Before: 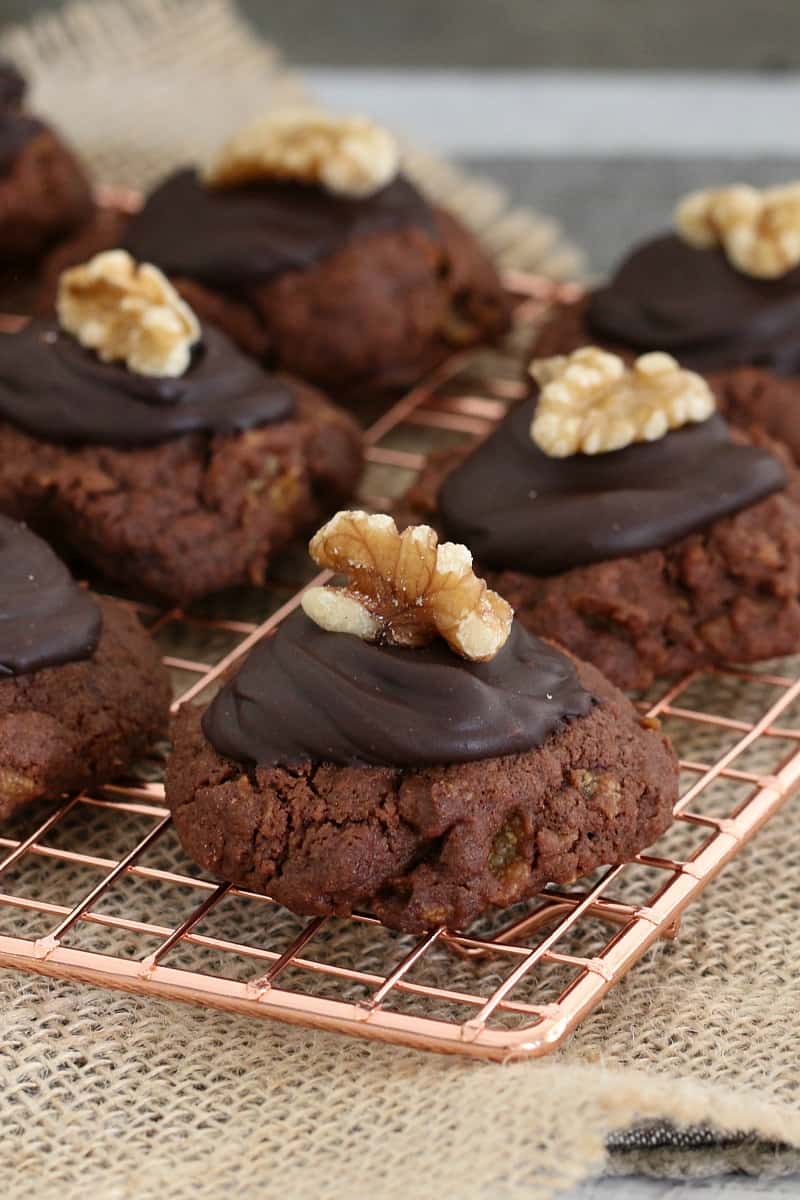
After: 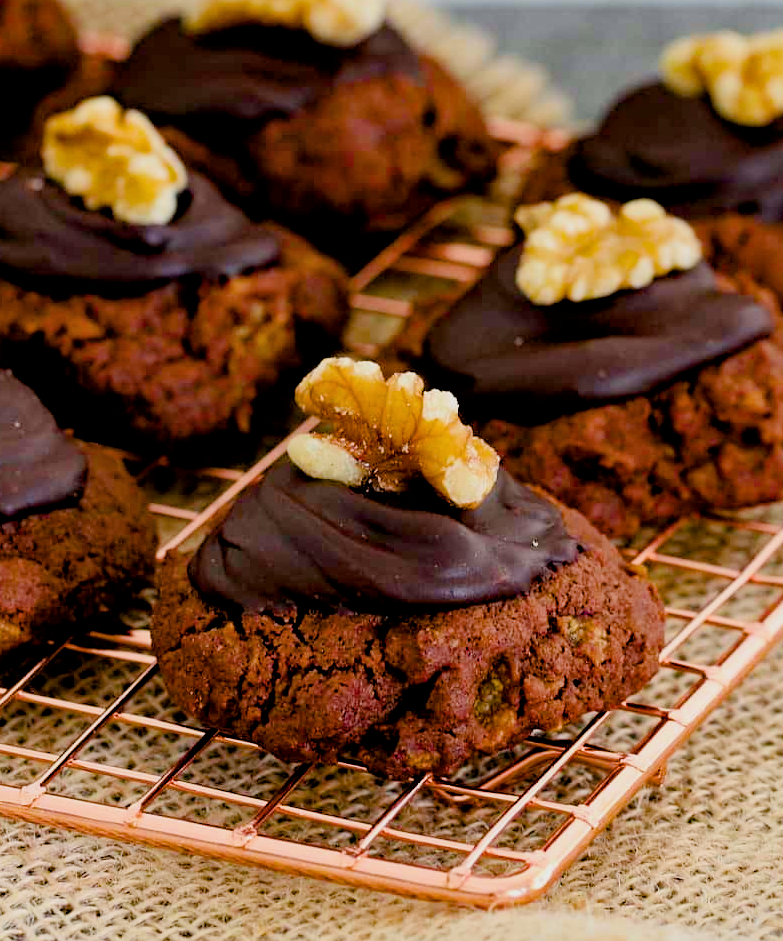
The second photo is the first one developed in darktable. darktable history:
color balance rgb: global offset › luminance -1.424%, perceptual saturation grading › global saturation 35.919%, perceptual saturation grading › shadows 34.78%, global vibrance 20%
local contrast: mode bilateral grid, contrast 20, coarseness 50, detail 119%, midtone range 0.2
filmic rgb: black relative exposure -7.65 EV, white relative exposure 4.56 EV, hardness 3.61
haze removal: compatibility mode true
exposure: black level correction -0.001, exposure 0.531 EV, compensate highlight preservation false
crop and rotate: left 1.799%, top 12.766%, right 0.306%, bottom 8.787%
